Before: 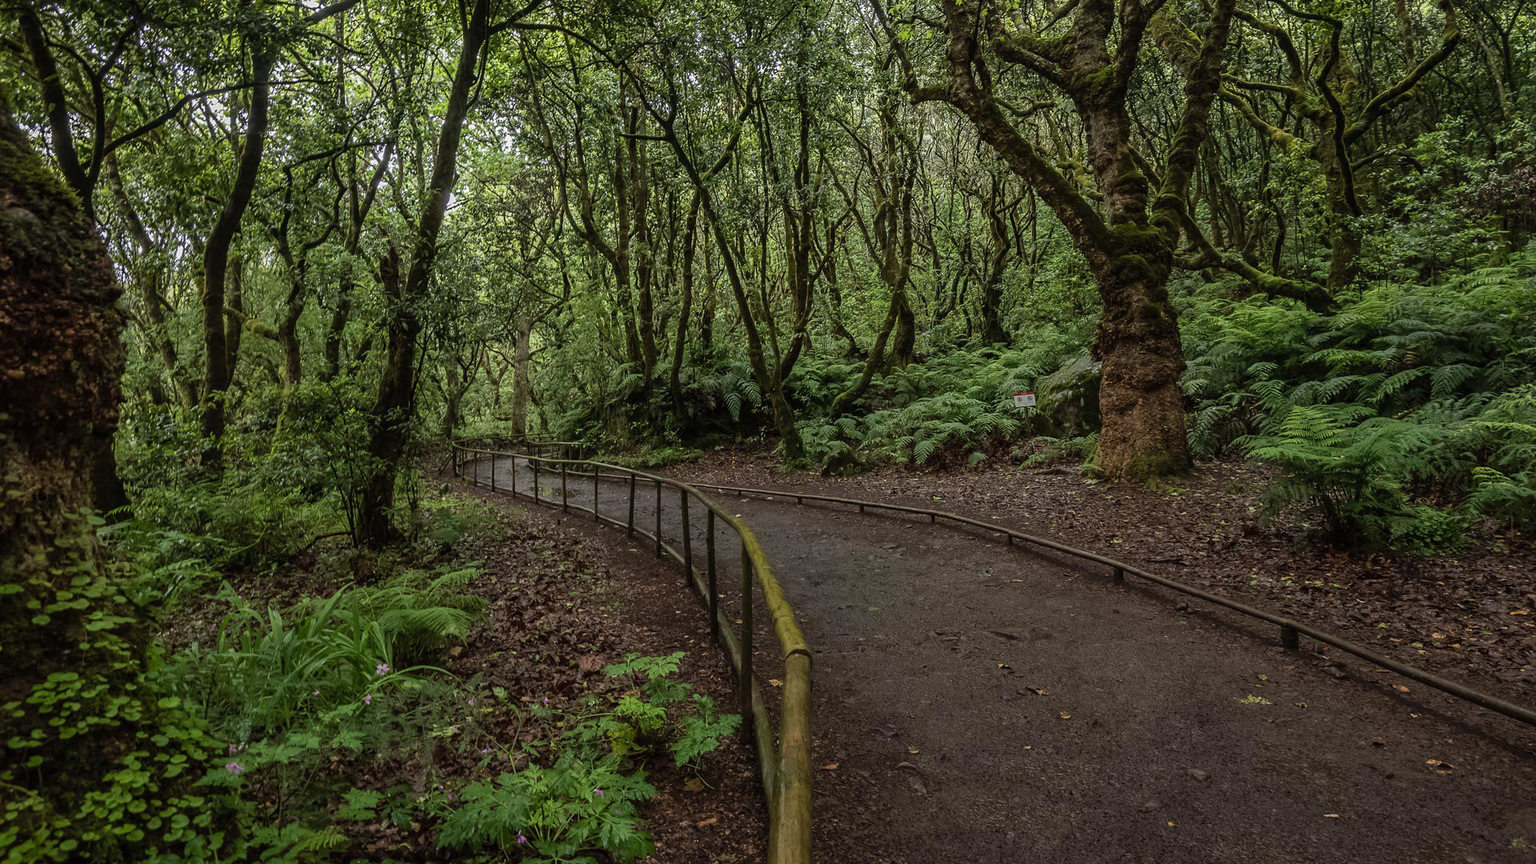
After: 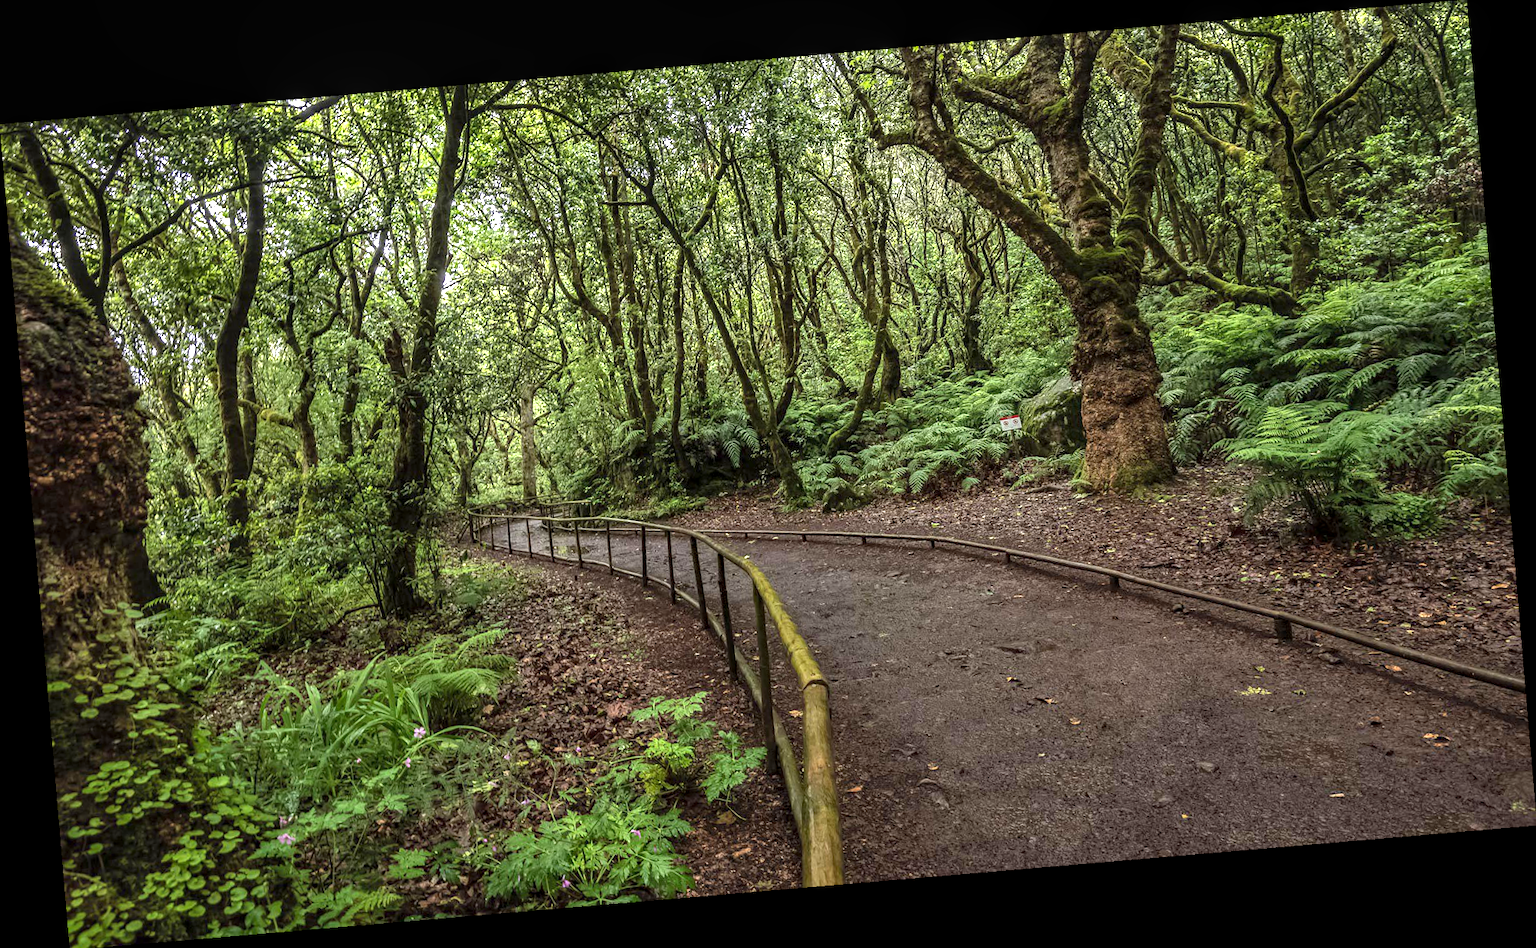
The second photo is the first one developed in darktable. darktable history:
exposure: black level correction 0, exposure 1.2 EV, compensate exposure bias true, compensate highlight preservation false
haze removal: compatibility mode true, adaptive false
rotate and perspective: rotation -4.86°, automatic cropping off
local contrast: on, module defaults
